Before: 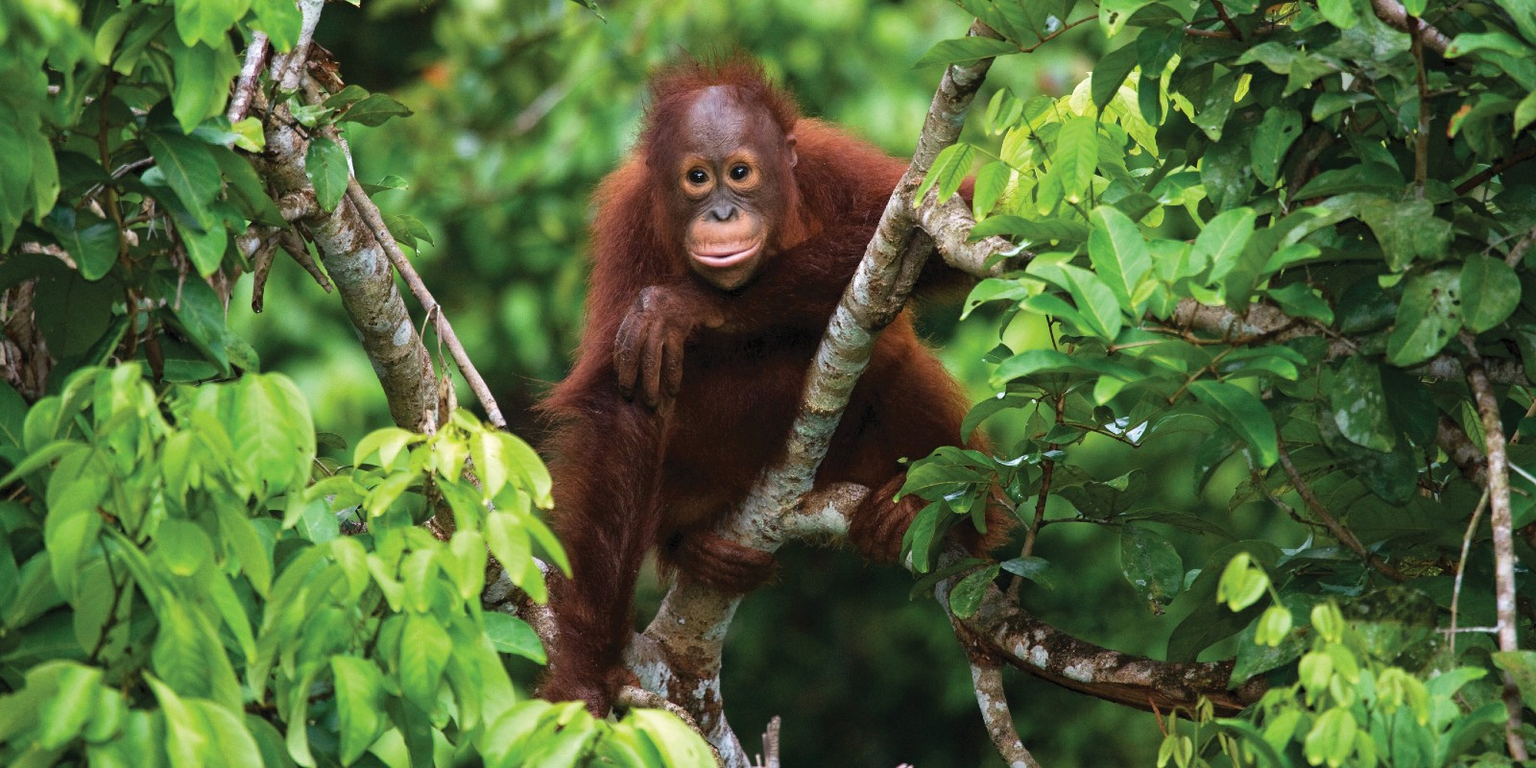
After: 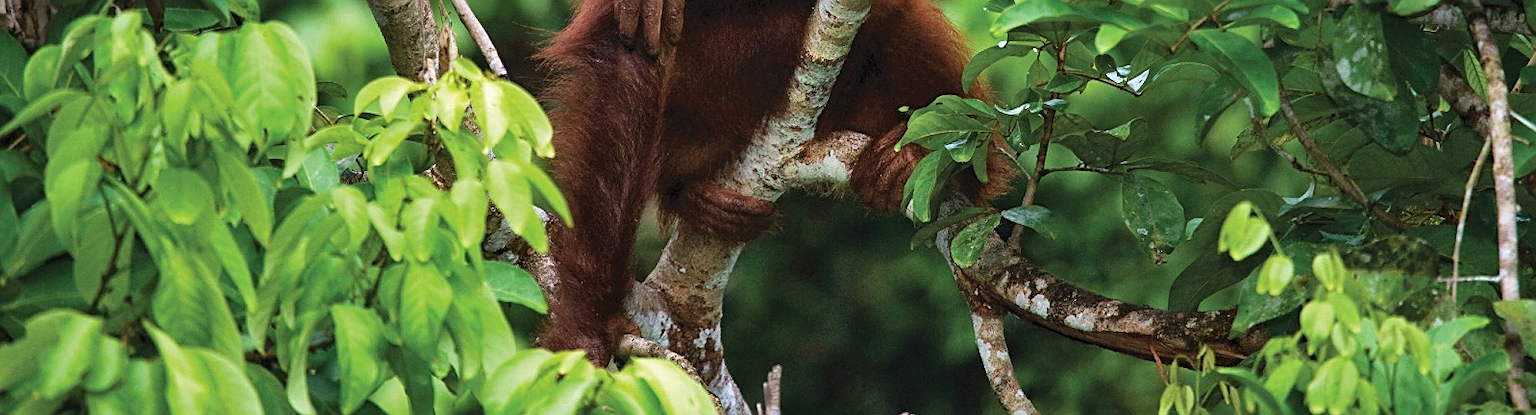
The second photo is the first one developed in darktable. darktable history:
shadows and highlights: low approximation 0.01, soften with gaussian
sharpen: on, module defaults
crop and rotate: top 45.907%, right 0.113%
